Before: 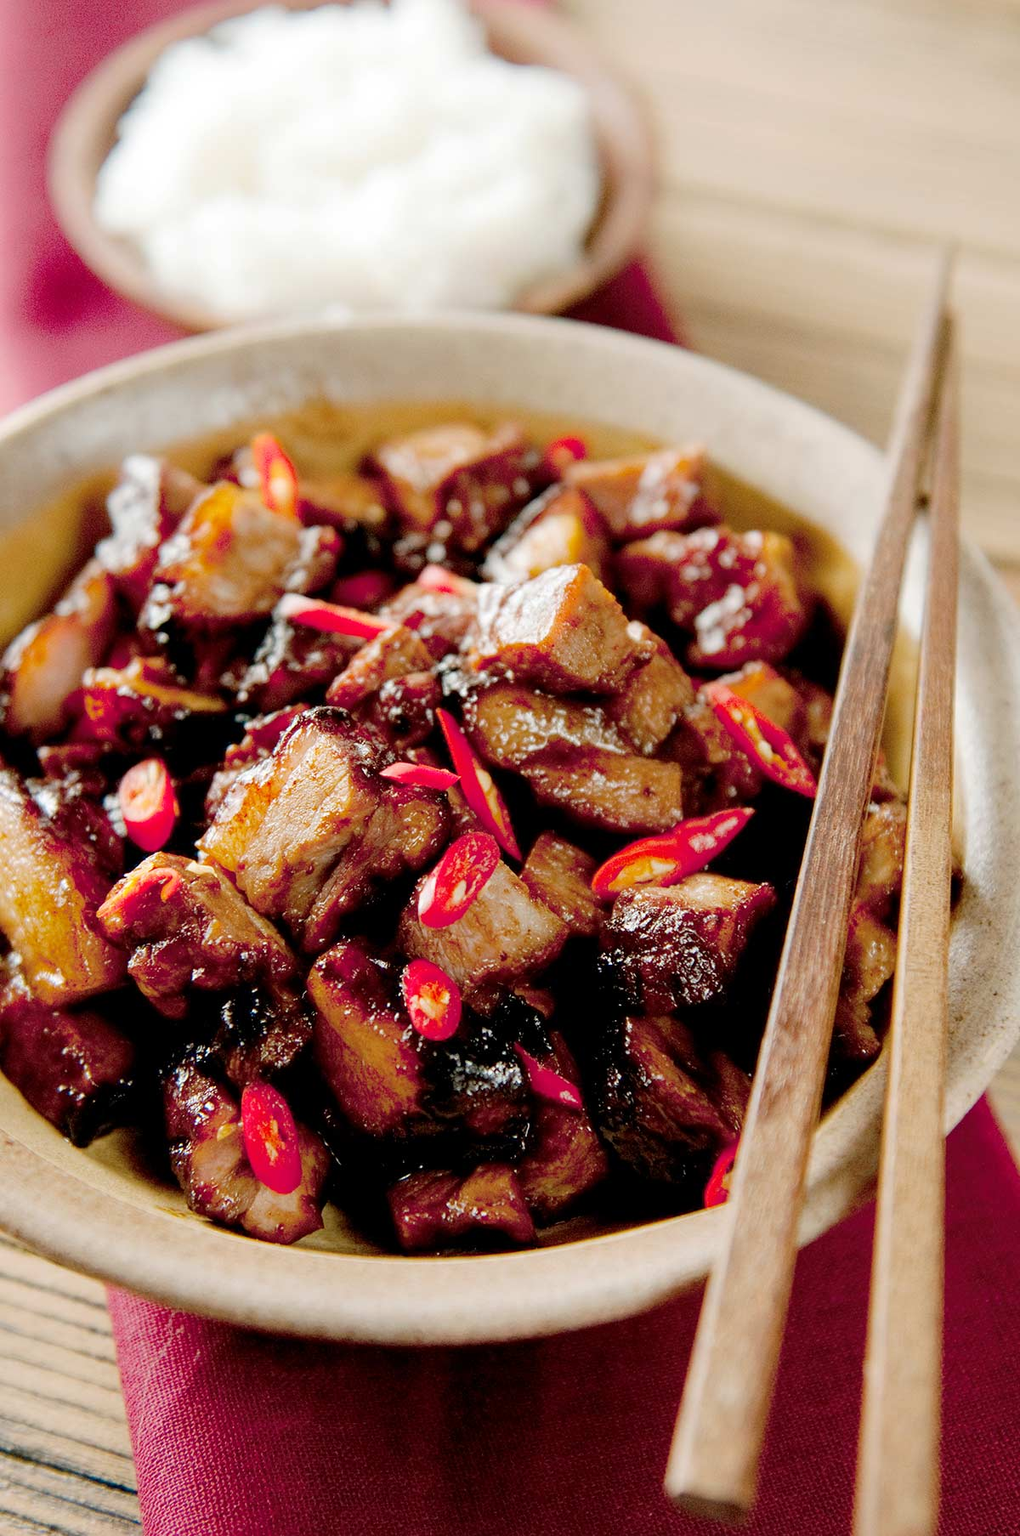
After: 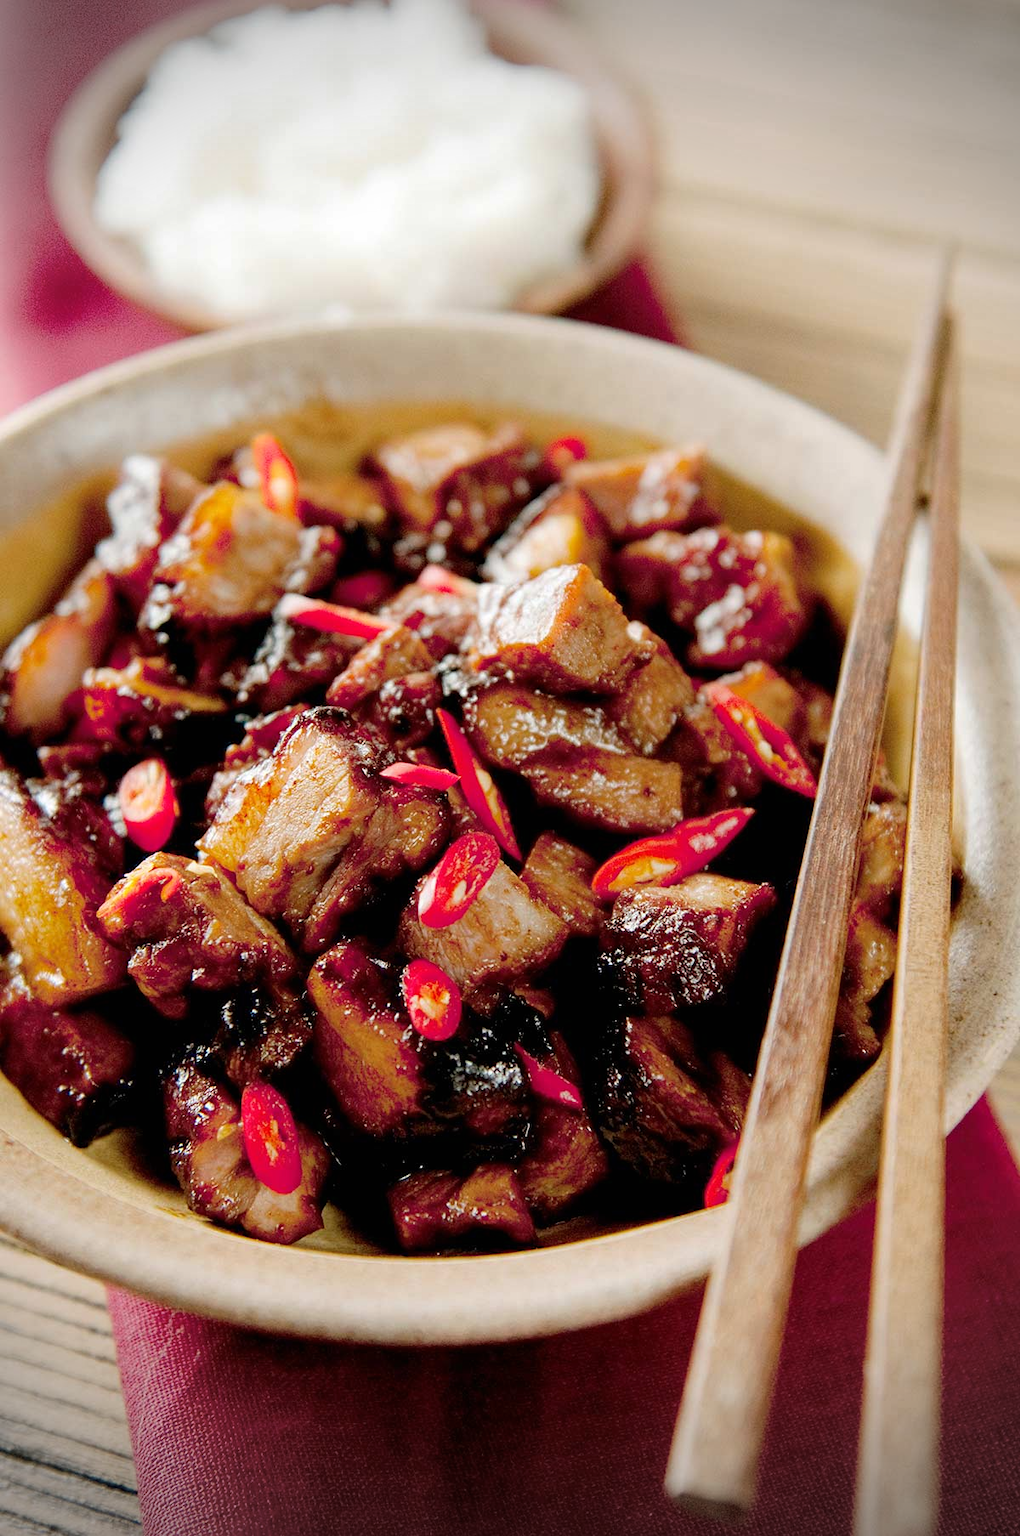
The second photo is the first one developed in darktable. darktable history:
vignetting: width/height ratio 1.101, dithering 16-bit output
tone equalizer: on, module defaults
exposure: black level correction 0, exposure 0 EV, compensate highlight preservation false
